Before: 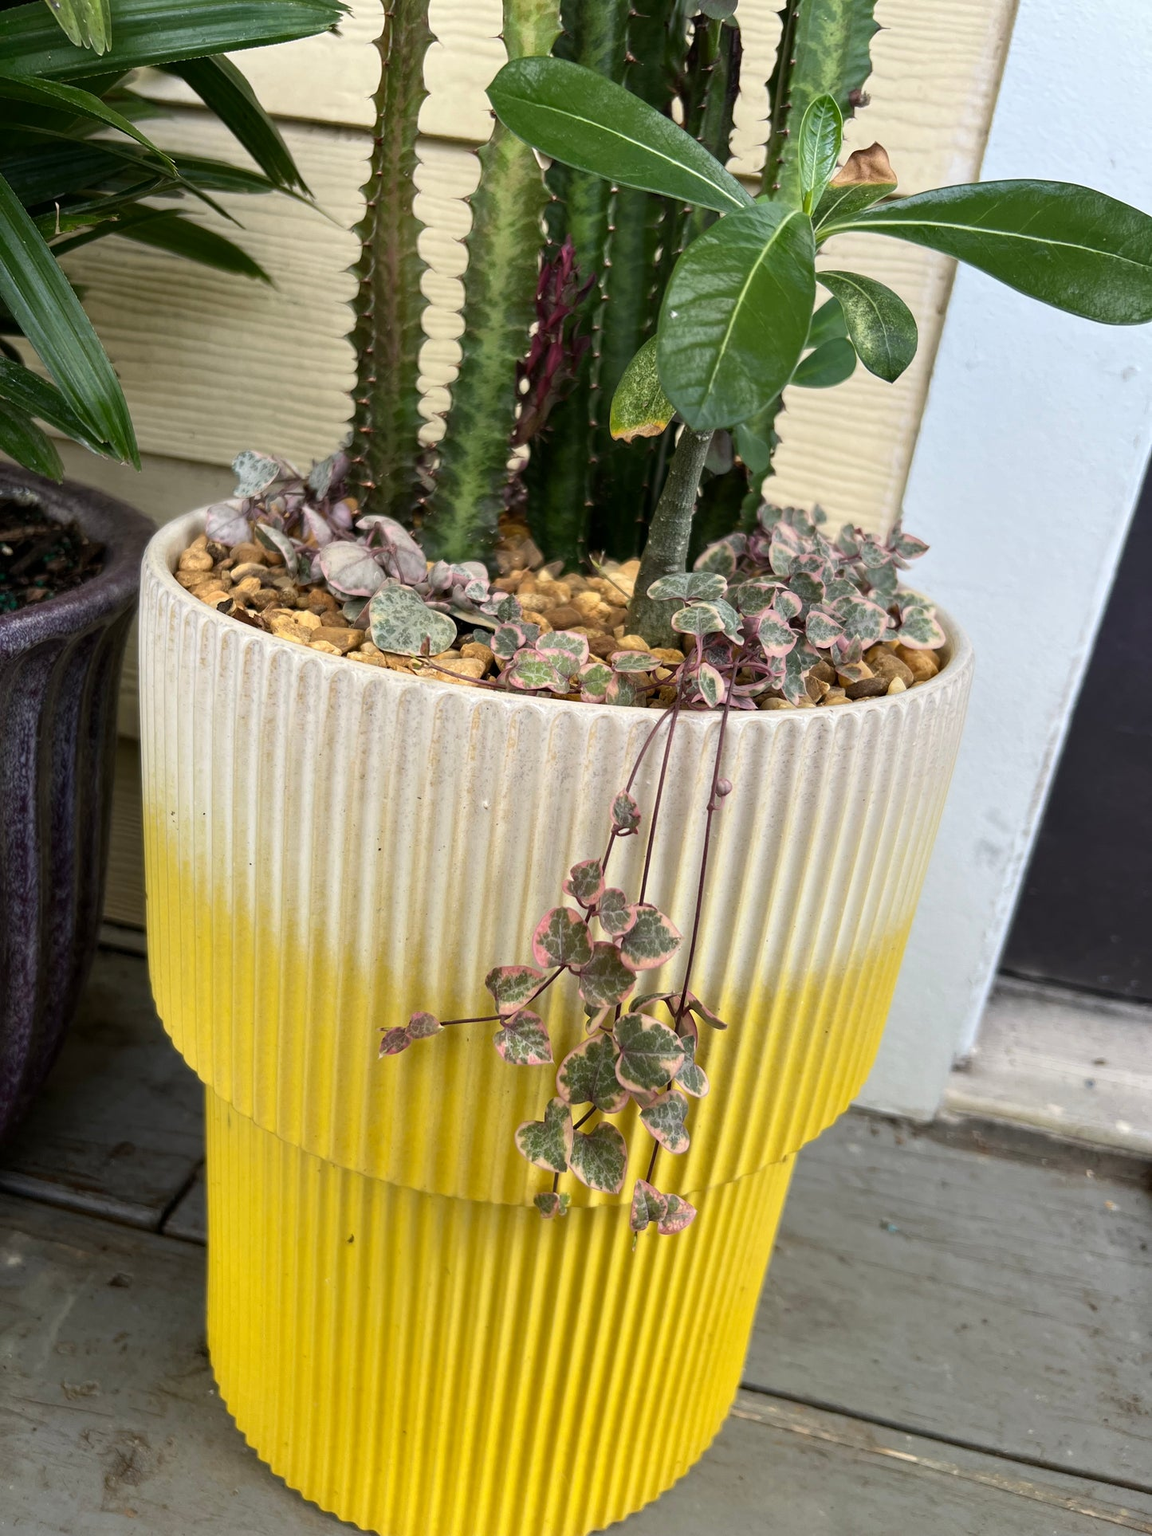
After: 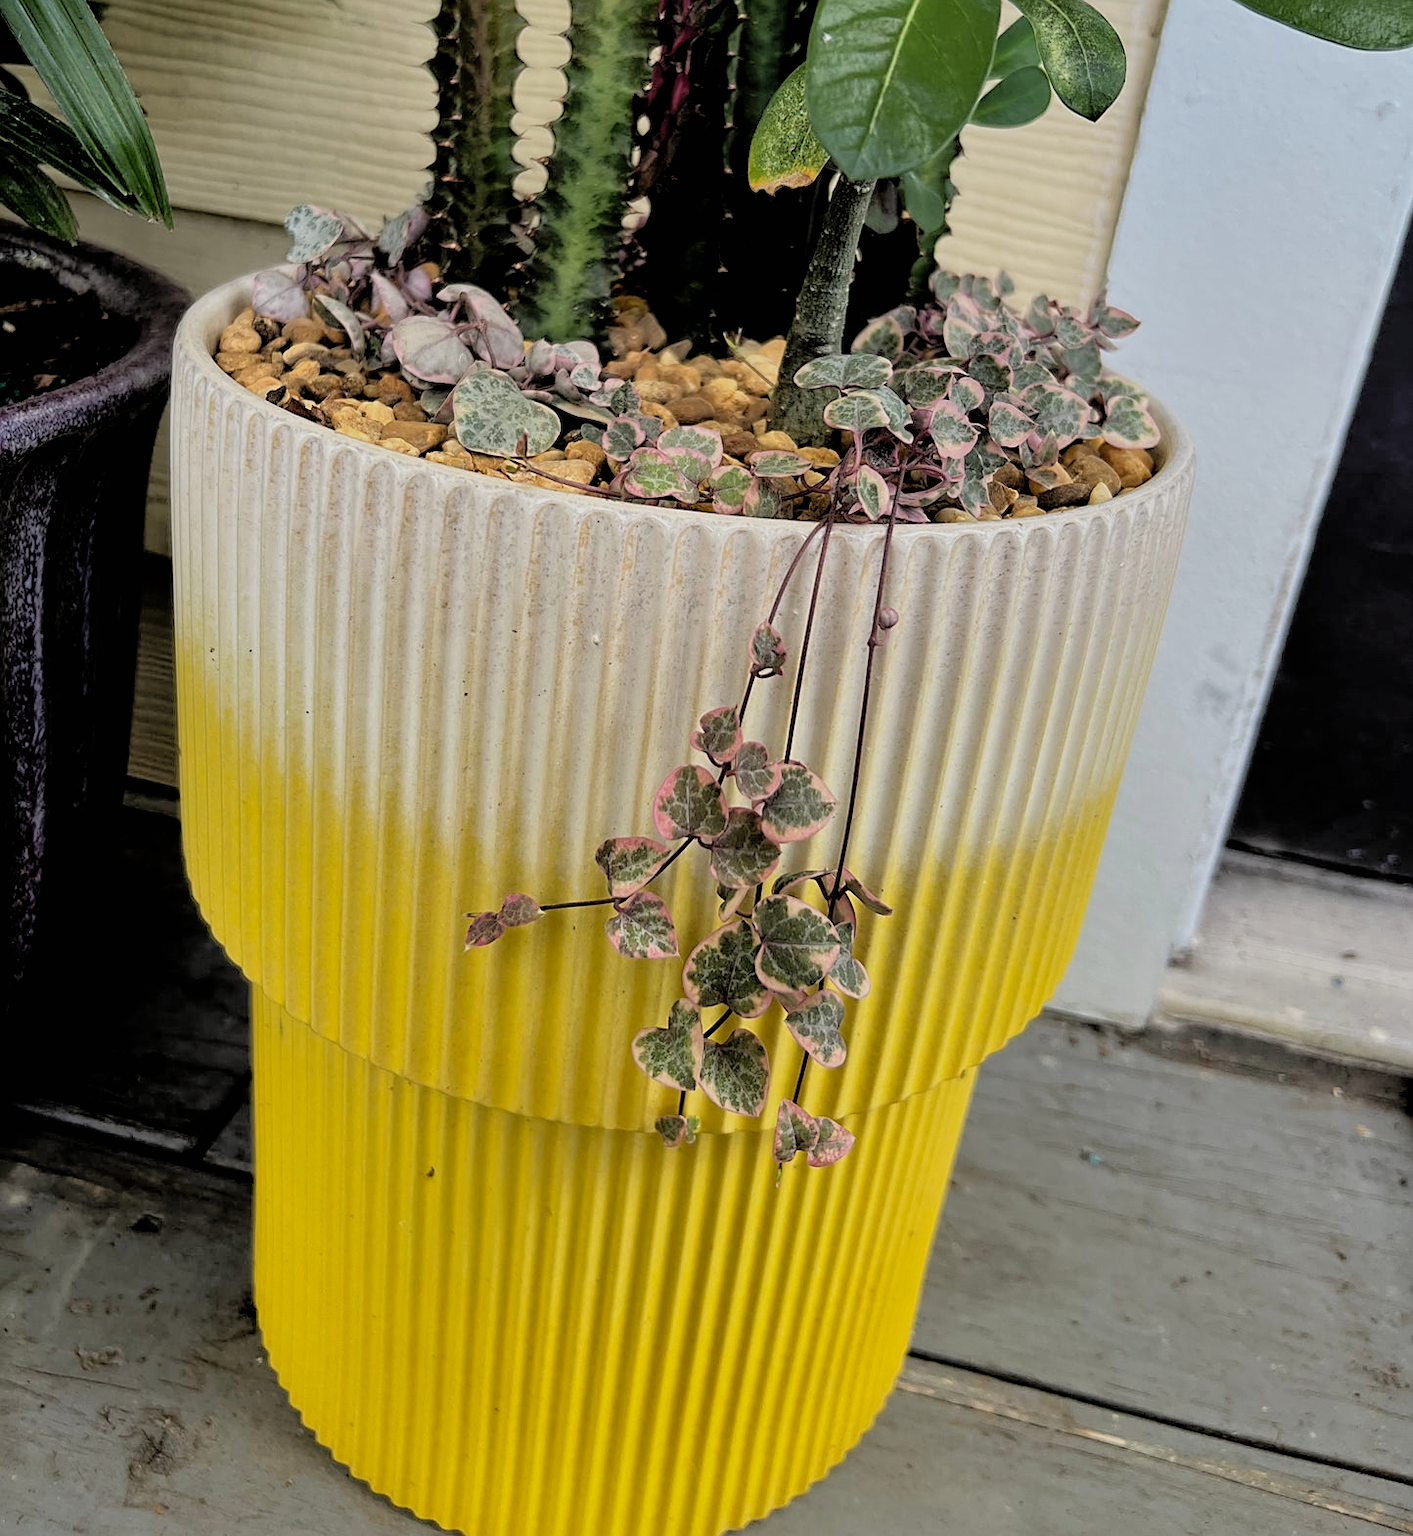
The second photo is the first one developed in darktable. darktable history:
crop and rotate: top 18.507%
shadows and highlights: on, module defaults
sharpen: on, module defaults
filmic rgb: black relative exposure -3.31 EV, white relative exposure 3.45 EV, hardness 2.36, contrast 1.103
